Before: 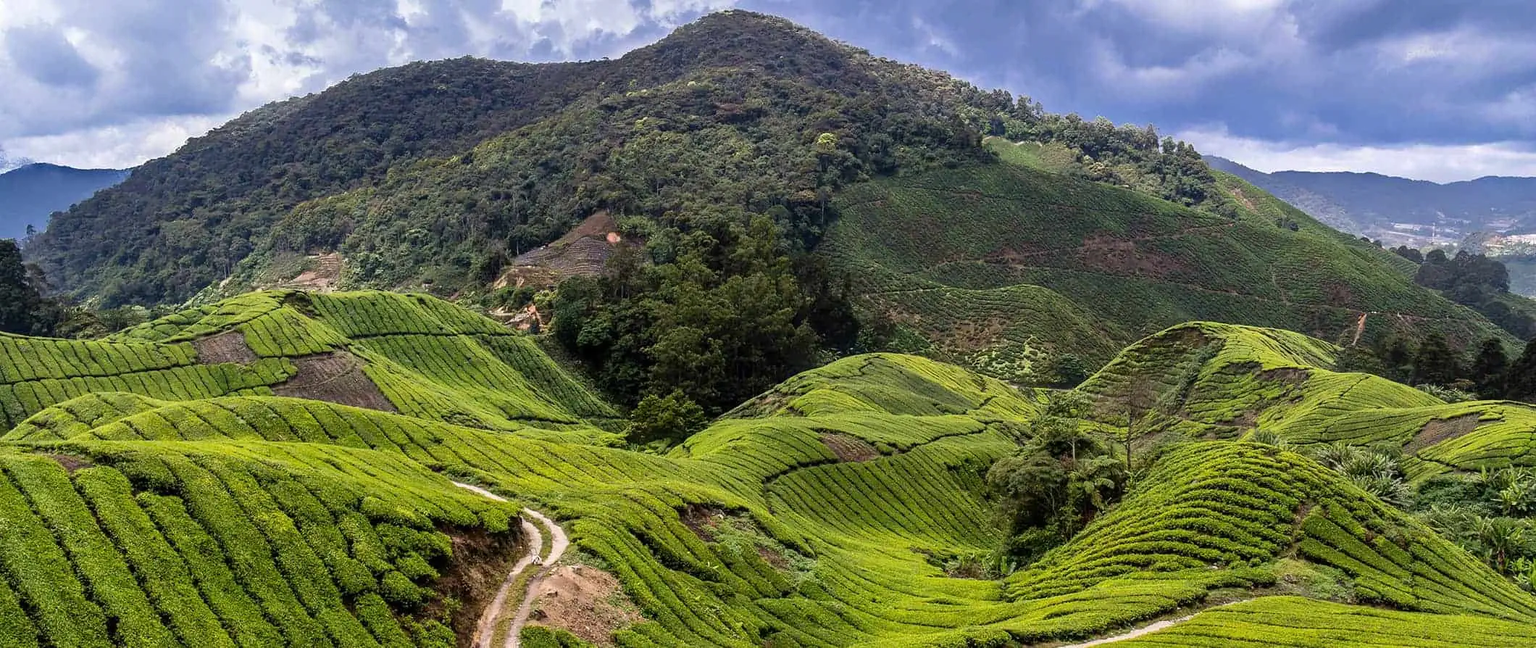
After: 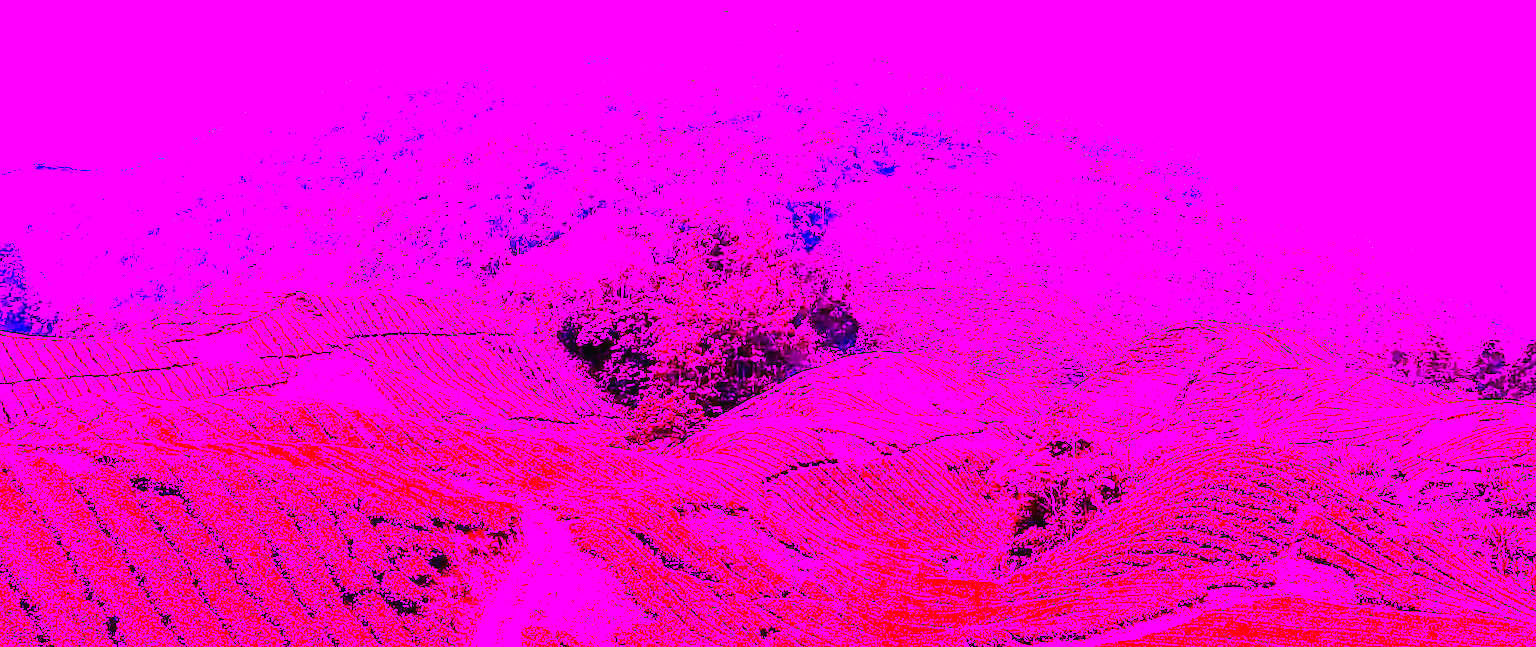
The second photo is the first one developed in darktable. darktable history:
exposure: black level correction -0.008, exposure 0.067 EV, compensate highlight preservation false
white balance: red 8, blue 8
contrast brightness saturation: contrast 0.21, brightness -0.11, saturation 0.21
